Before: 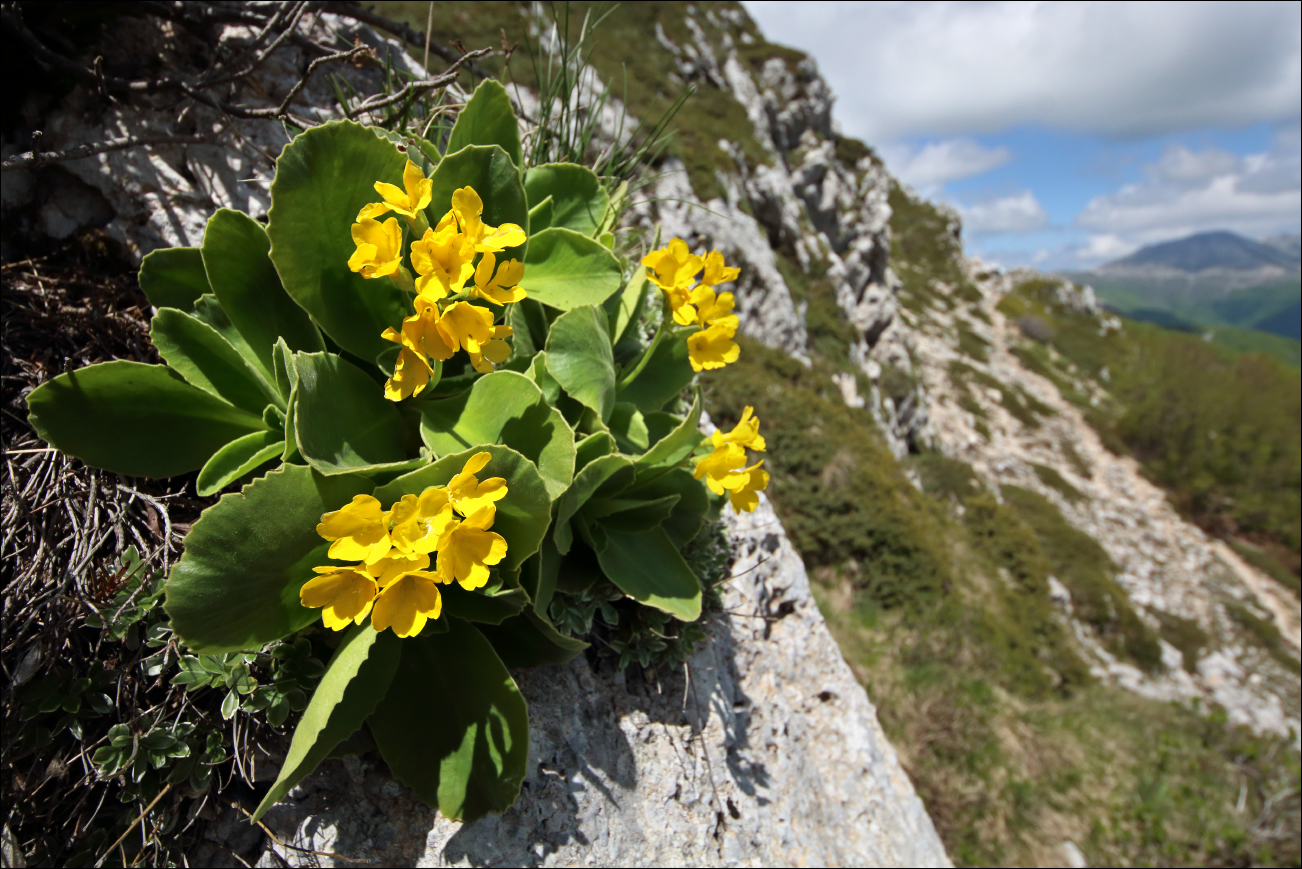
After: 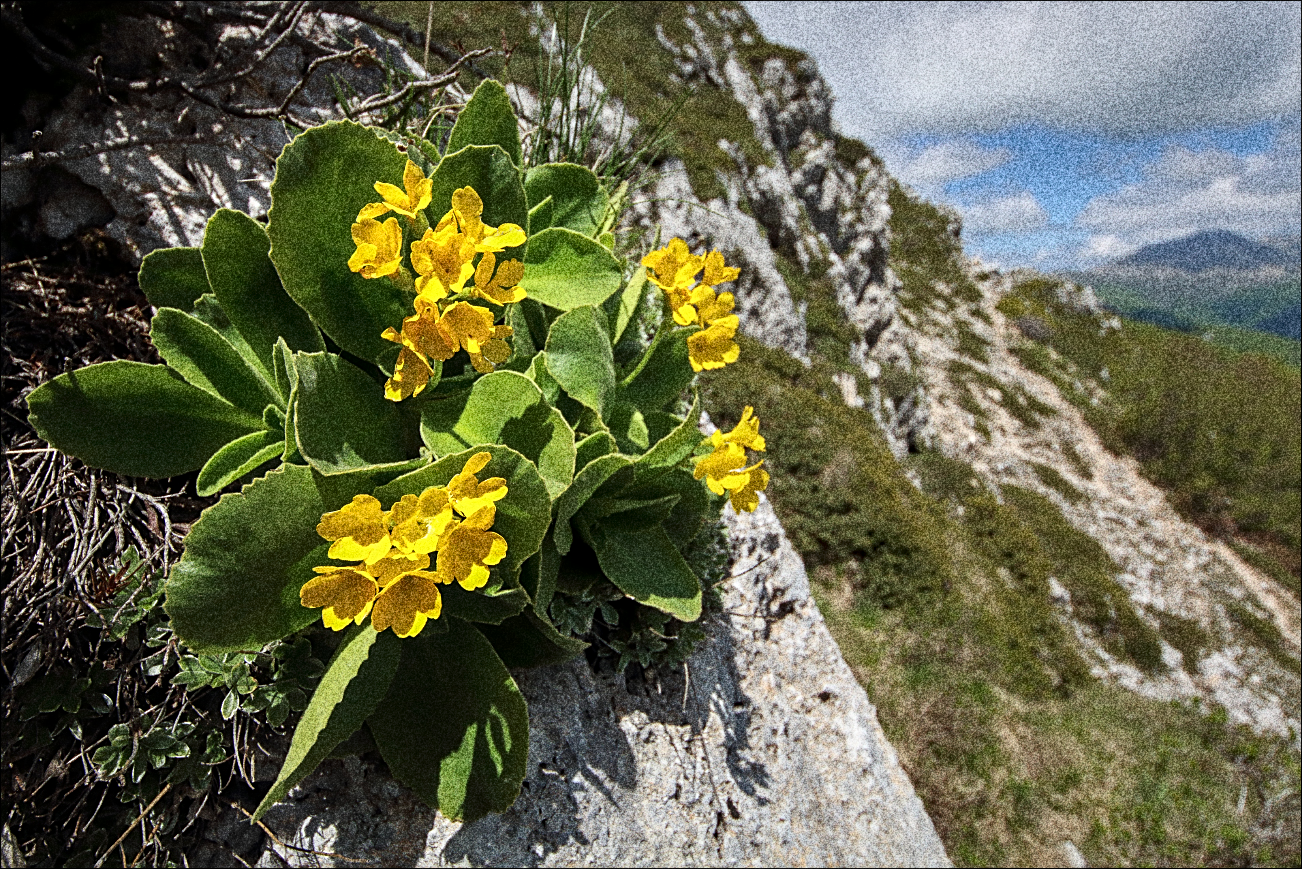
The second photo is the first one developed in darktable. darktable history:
local contrast: on, module defaults
grain: coarseness 30.02 ISO, strength 100%
sharpen: on, module defaults
